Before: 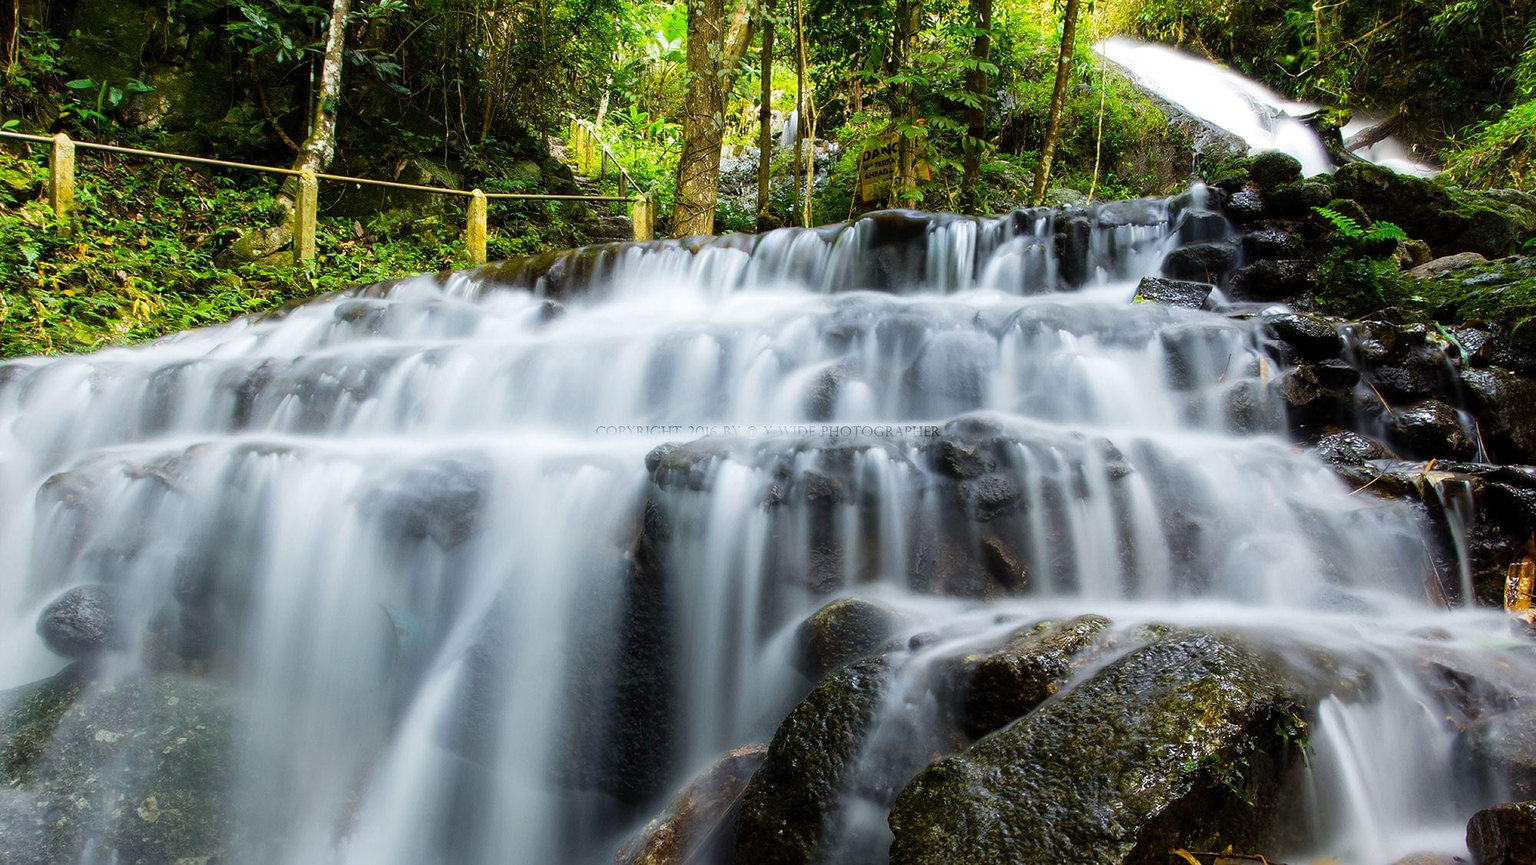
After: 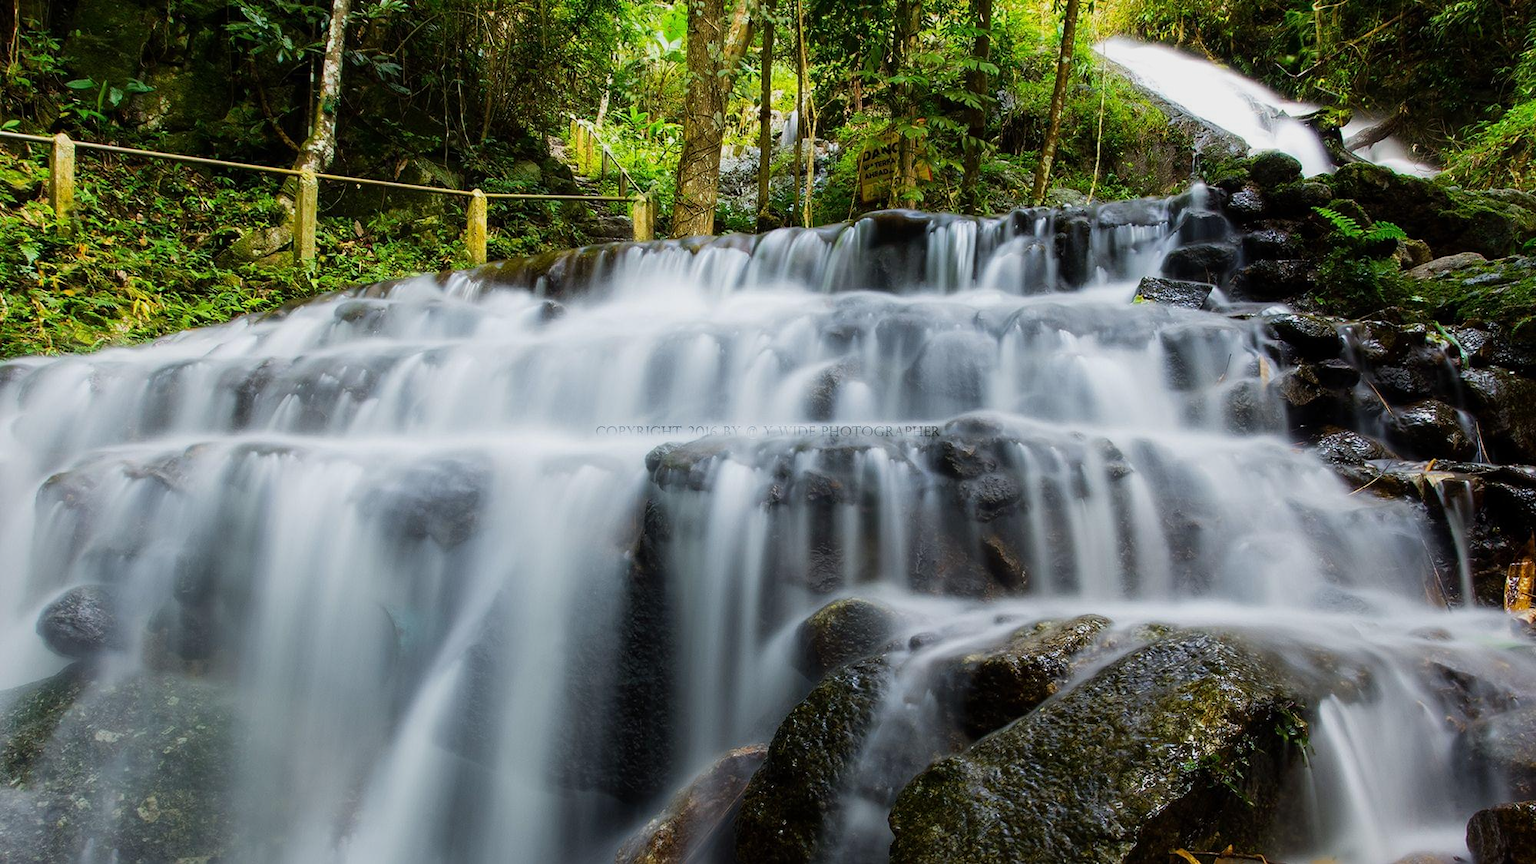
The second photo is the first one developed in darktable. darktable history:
exposure: exposure -0.261 EV, compensate exposure bias true, compensate highlight preservation false
